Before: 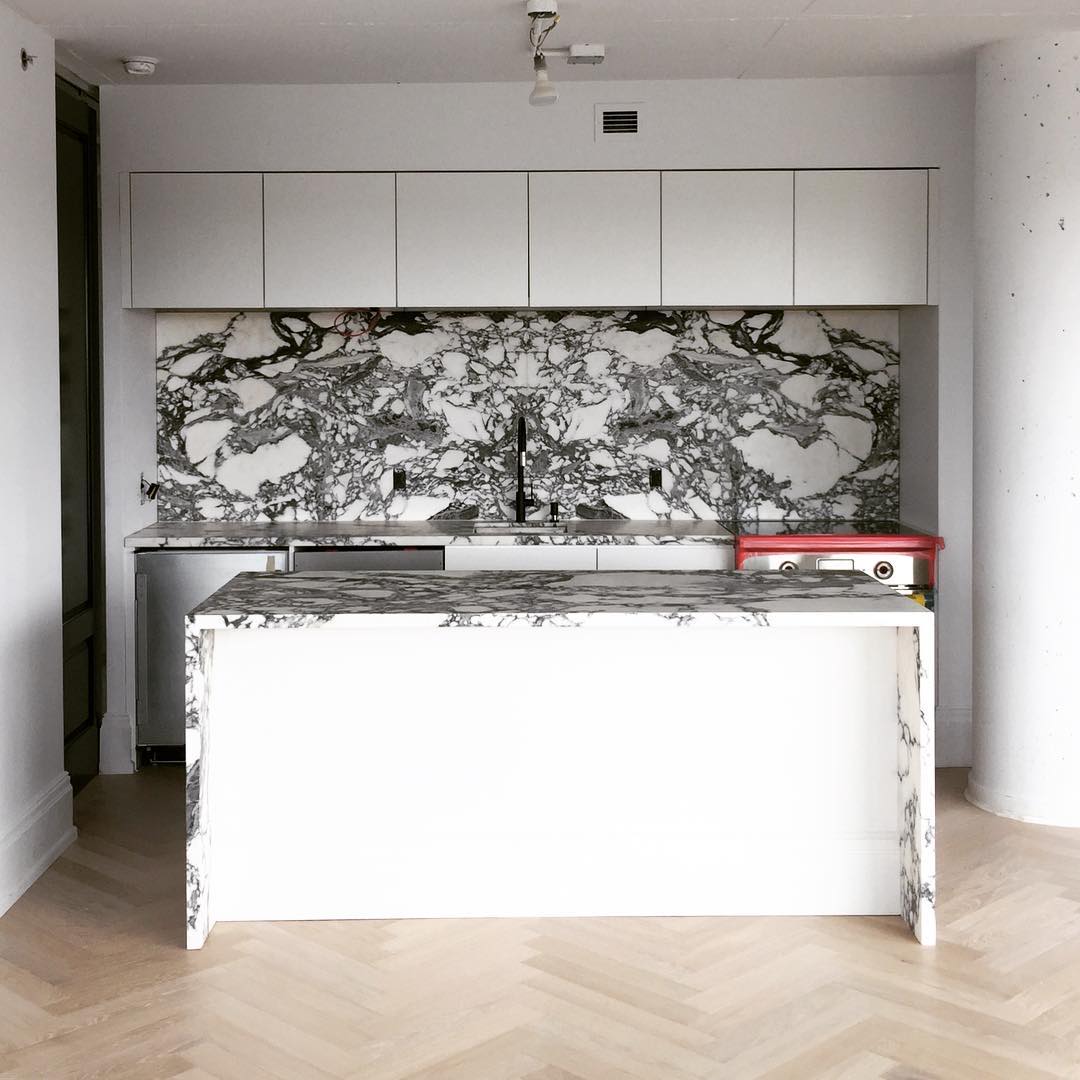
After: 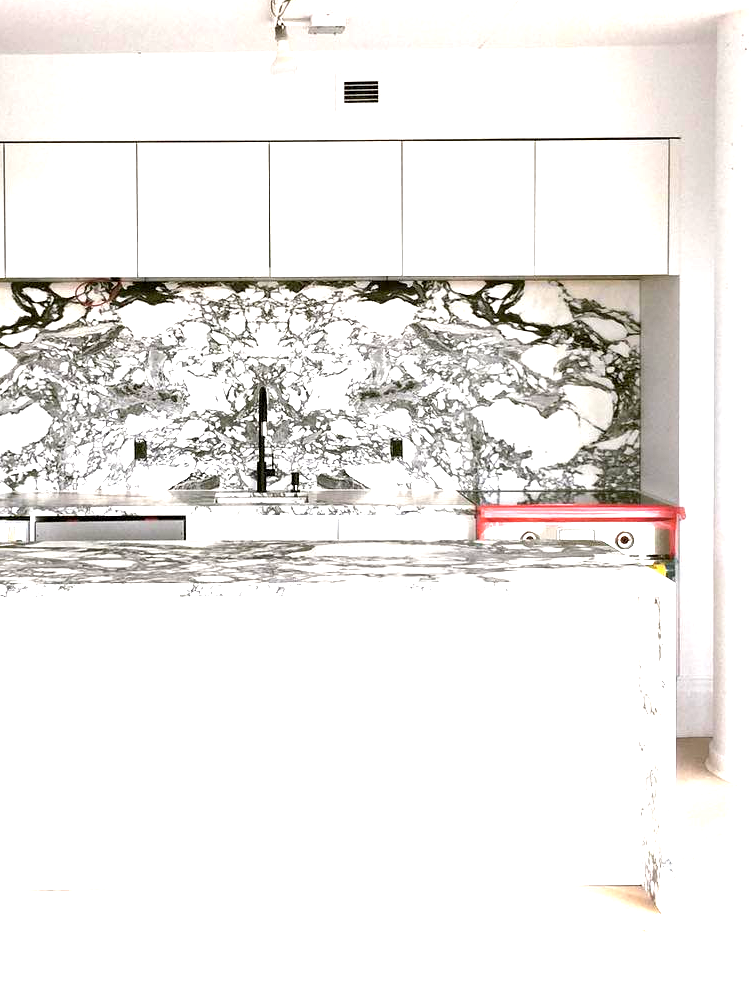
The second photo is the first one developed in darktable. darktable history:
crop and rotate: left 24.034%, top 2.838%, right 6.406%, bottom 6.299%
exposure: black level correction 0.001, exposure 1.84 EV, compensate highlight preservation false
